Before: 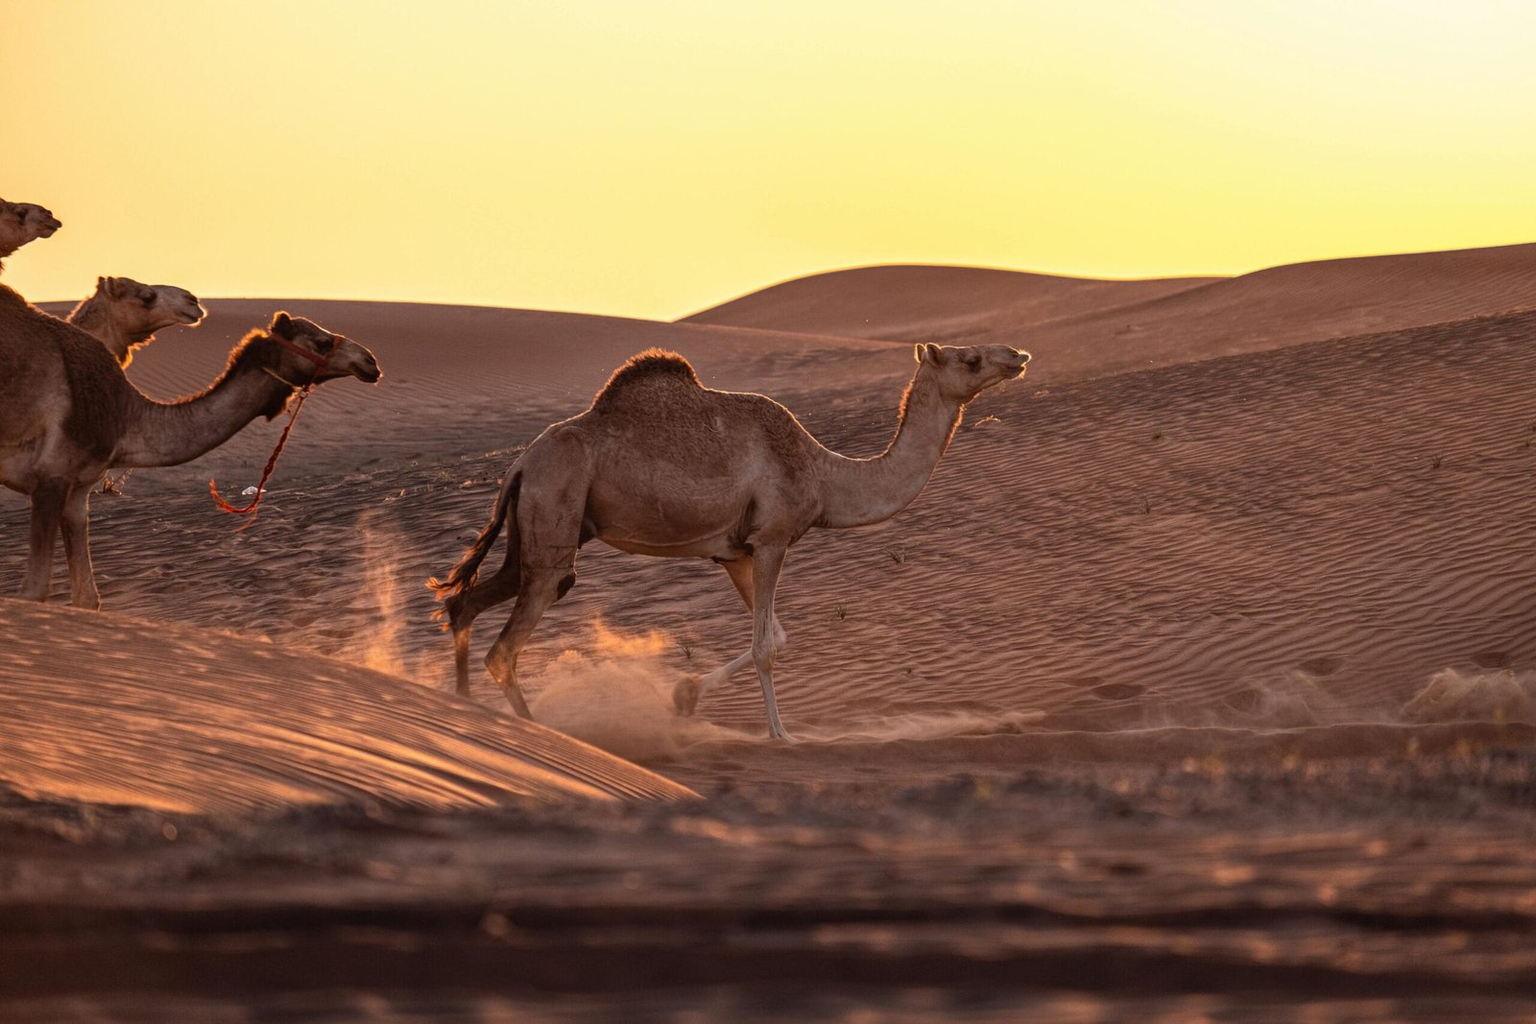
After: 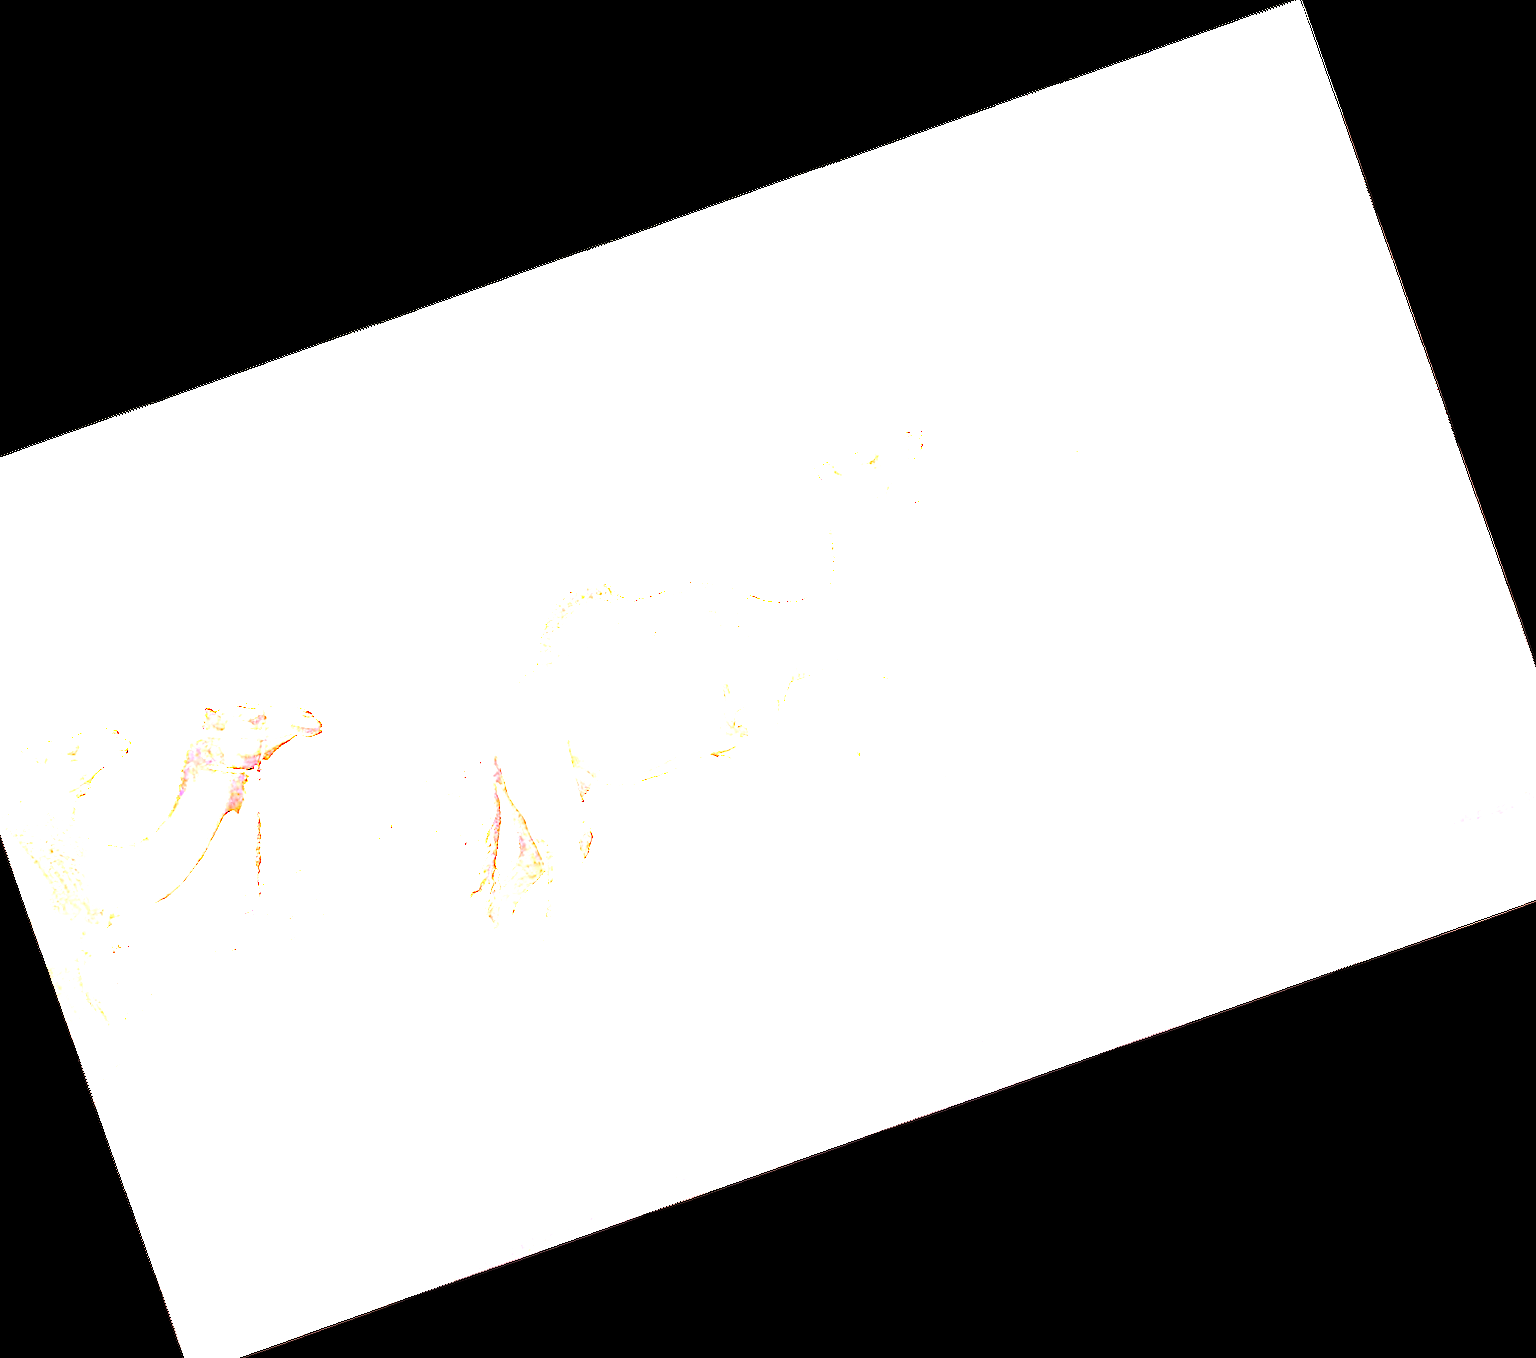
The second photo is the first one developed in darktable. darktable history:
color calibration: illuminant as shot in camera, x 0.358, y 0.373, temperature 4628.91 K
crop and rotate: angle 19.43°, left 6.812%, right 4.125%, bottom 1.087%
exposure: exposure 8 EV, compensate highlight preservation false
rotate and perspective: rotation -5°, crop left 0.05, crop right 0.952, crop top 0.11, crop bottom 0.89
